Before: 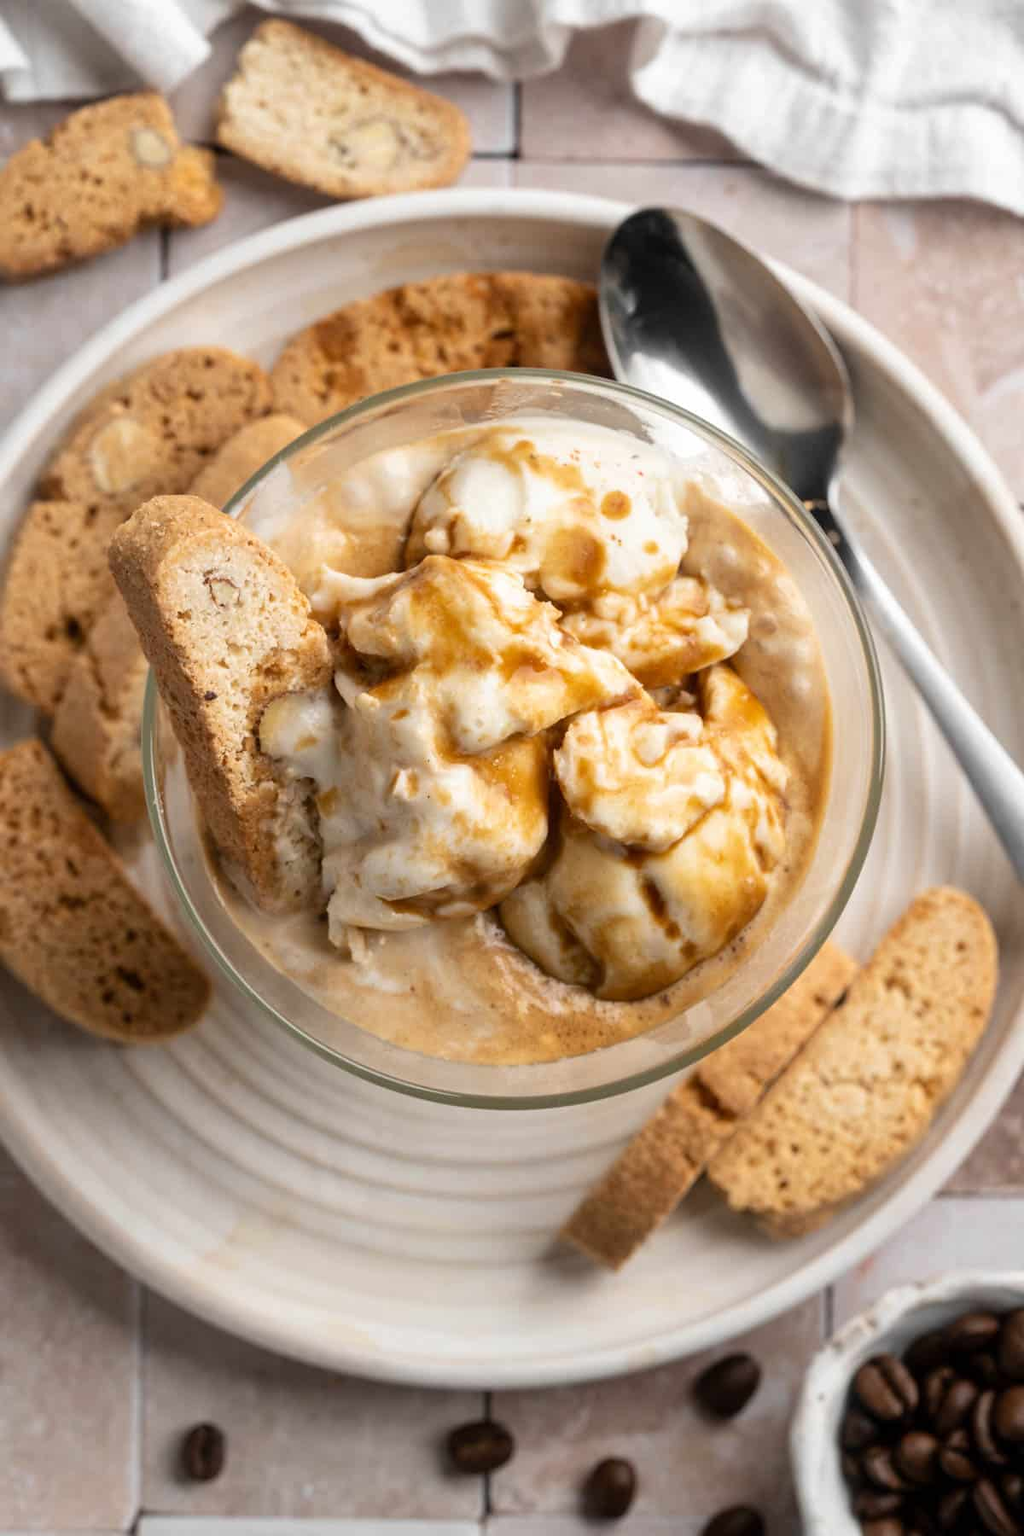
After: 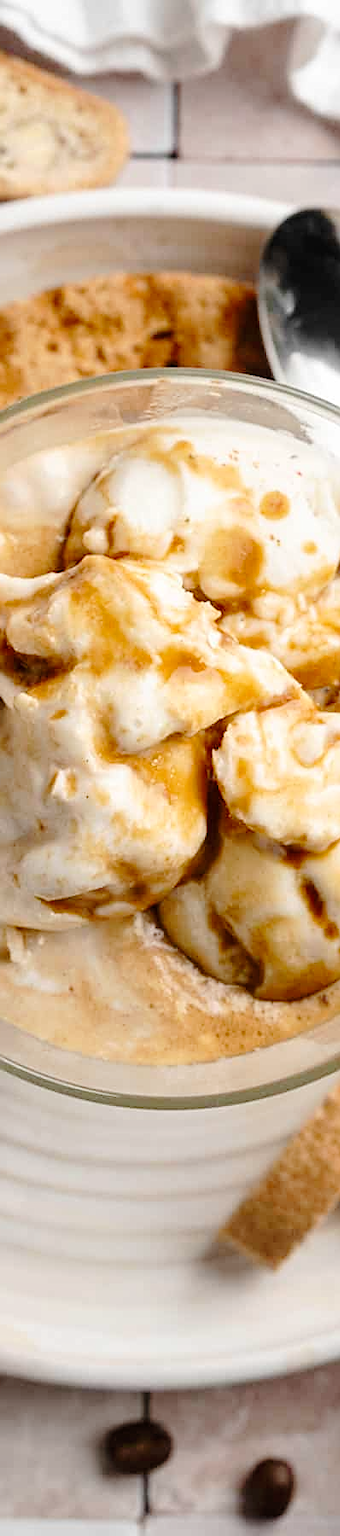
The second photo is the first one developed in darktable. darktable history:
crop: left 33.36%, right 33.36%
tone equalizer: on, module defaults
sharpen: on, module defaults
tone curve: curves: ch0 [(0, 0) (0.003, 0.002) (0.011, 0.007) (0.025, 0.016) (0.044, 0.027) (0.069, 0.045) (0.1, 0.077) (0.136, 0.114) (0.177, 0.166) (0.224, 0.241) (0.277, 0.328) (0.335, 0.413) (0.399, 0.498) (0.468, 0.572) (0.543, 0.638) (0.623, 0.711) (0.709, 0.786) (0.801, 0.853) (0.898, 0.929) (1, 1)], preserve colors none
